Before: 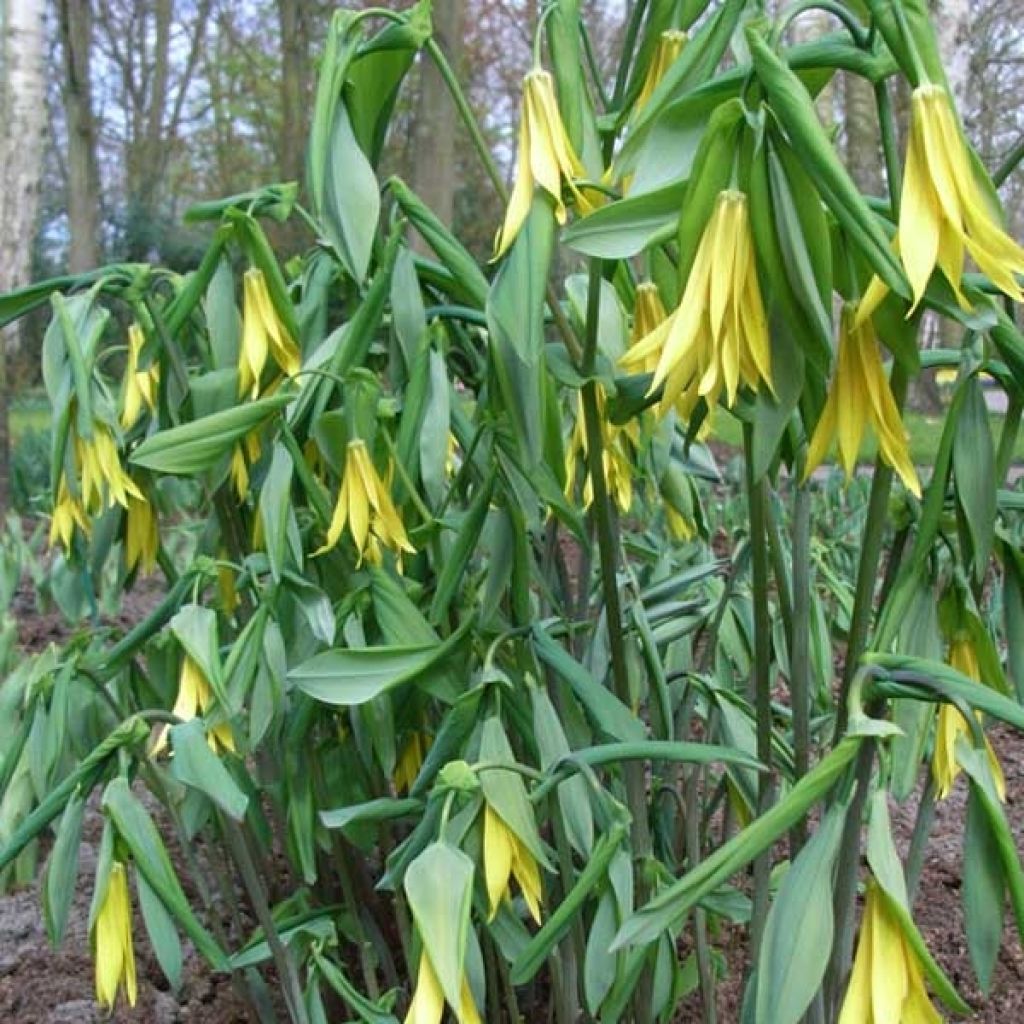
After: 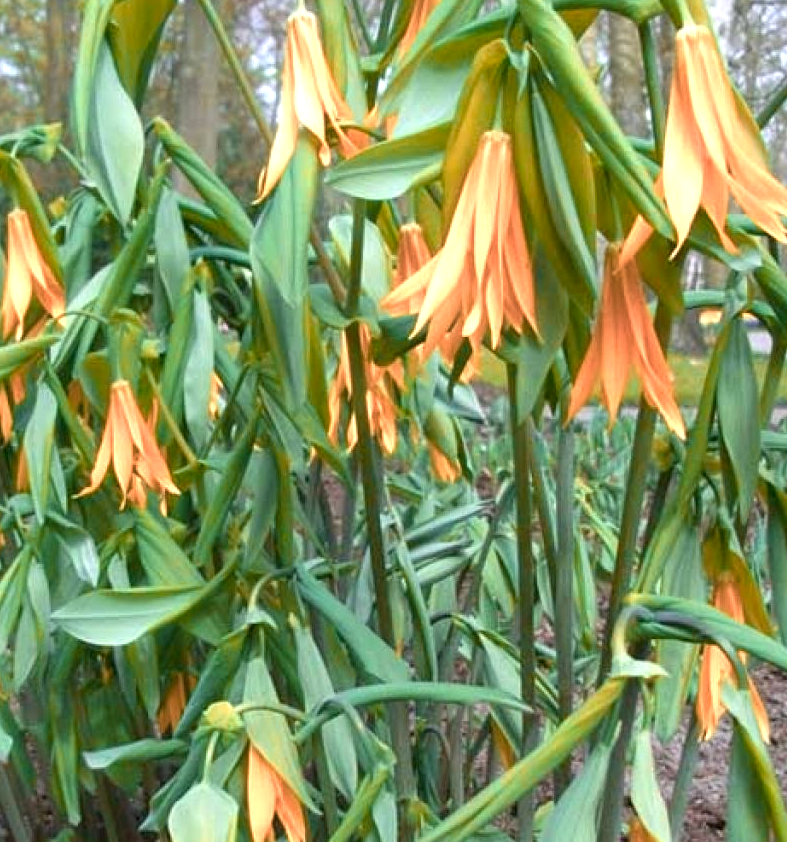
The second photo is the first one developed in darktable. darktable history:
exposure: black level correction 0.001, exposure 0.499 EV, compensate exposure bias true, compensate highlight preservation false
crop: left 23.048%, top 5.857%, bottom 11.845%
color zones: curves: ch2 [(0, 0.5) (0.084, 0.497) (0.323, 0.335) (0.4, 0.497) (1, 0.5)]
